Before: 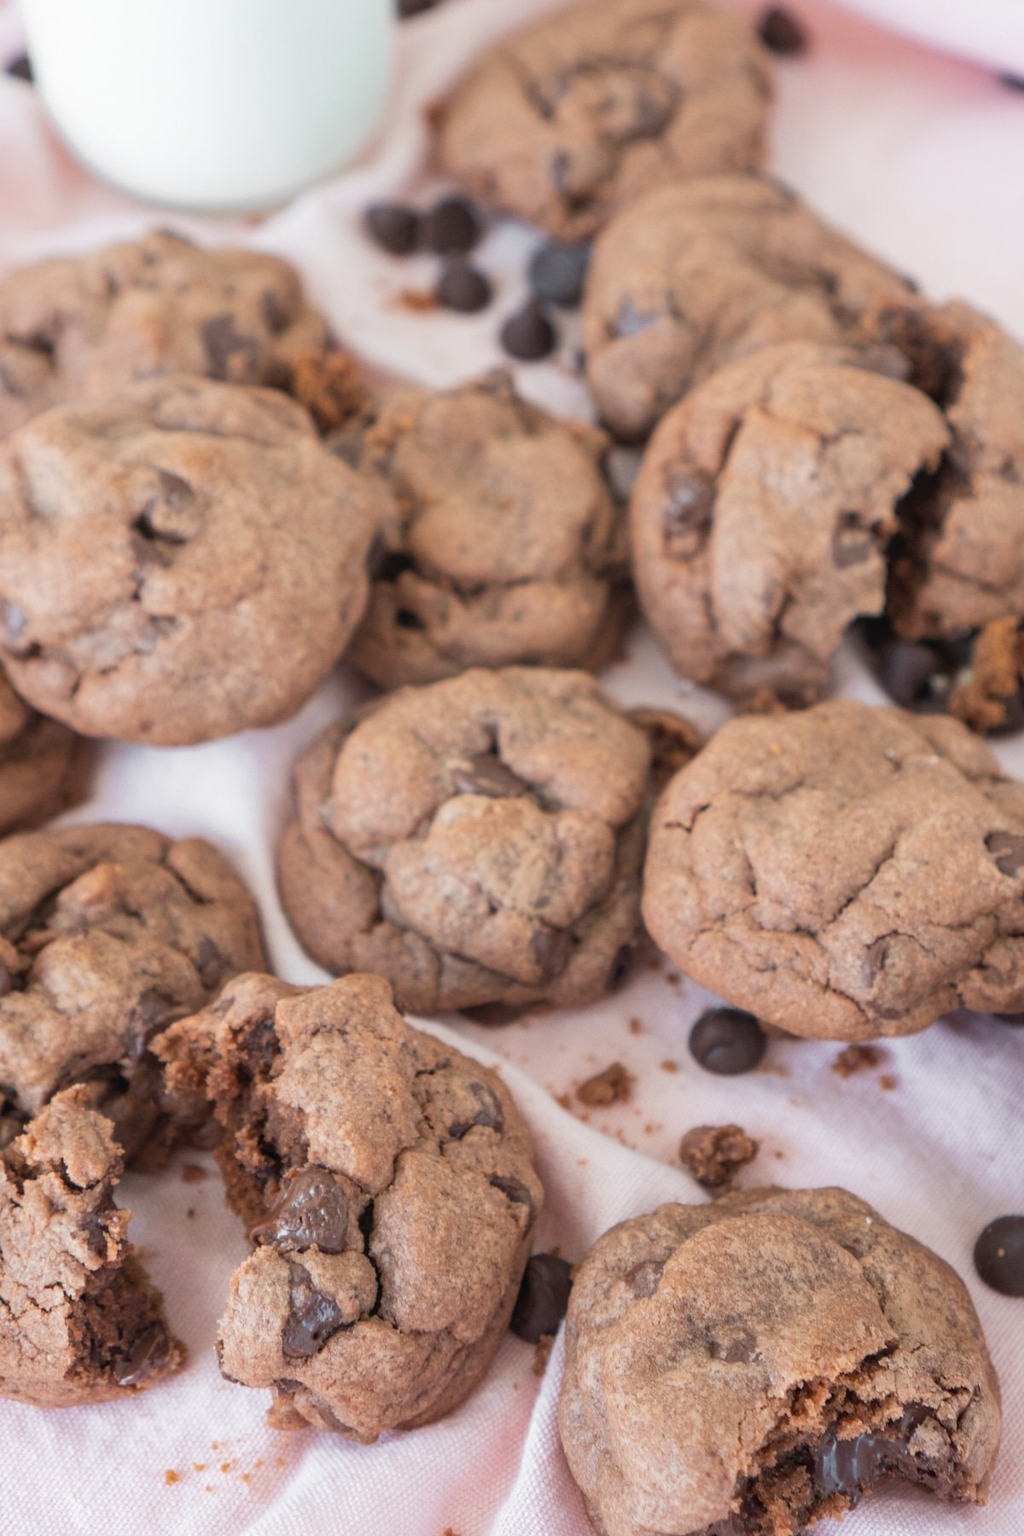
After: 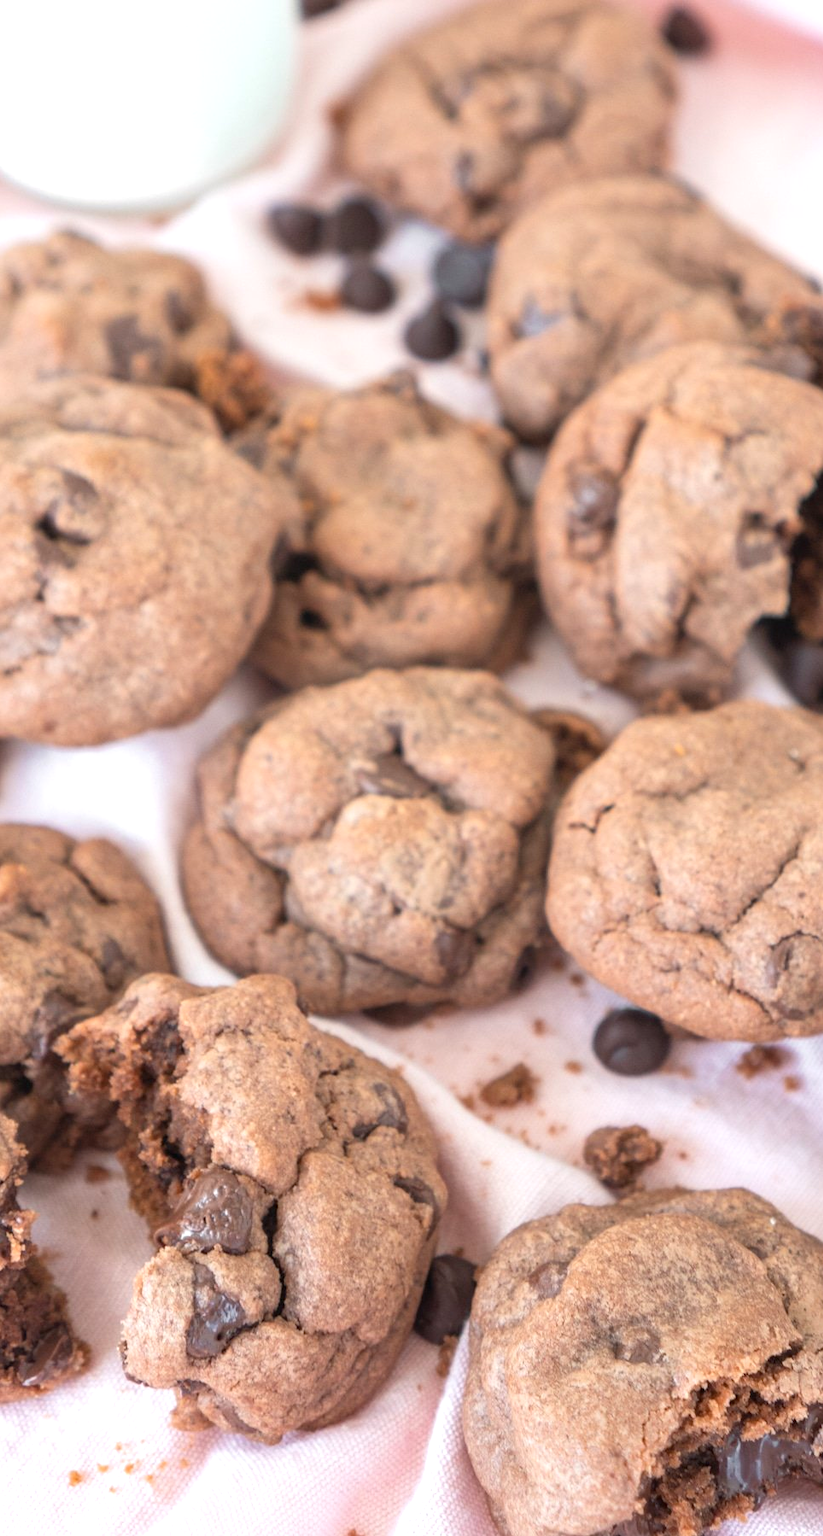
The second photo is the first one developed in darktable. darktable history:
exposure: black level correction 0.001, exposure 0.499 EV, compensate highlight preservation false
crop and rotate: left 9.491%, right 10.147%
